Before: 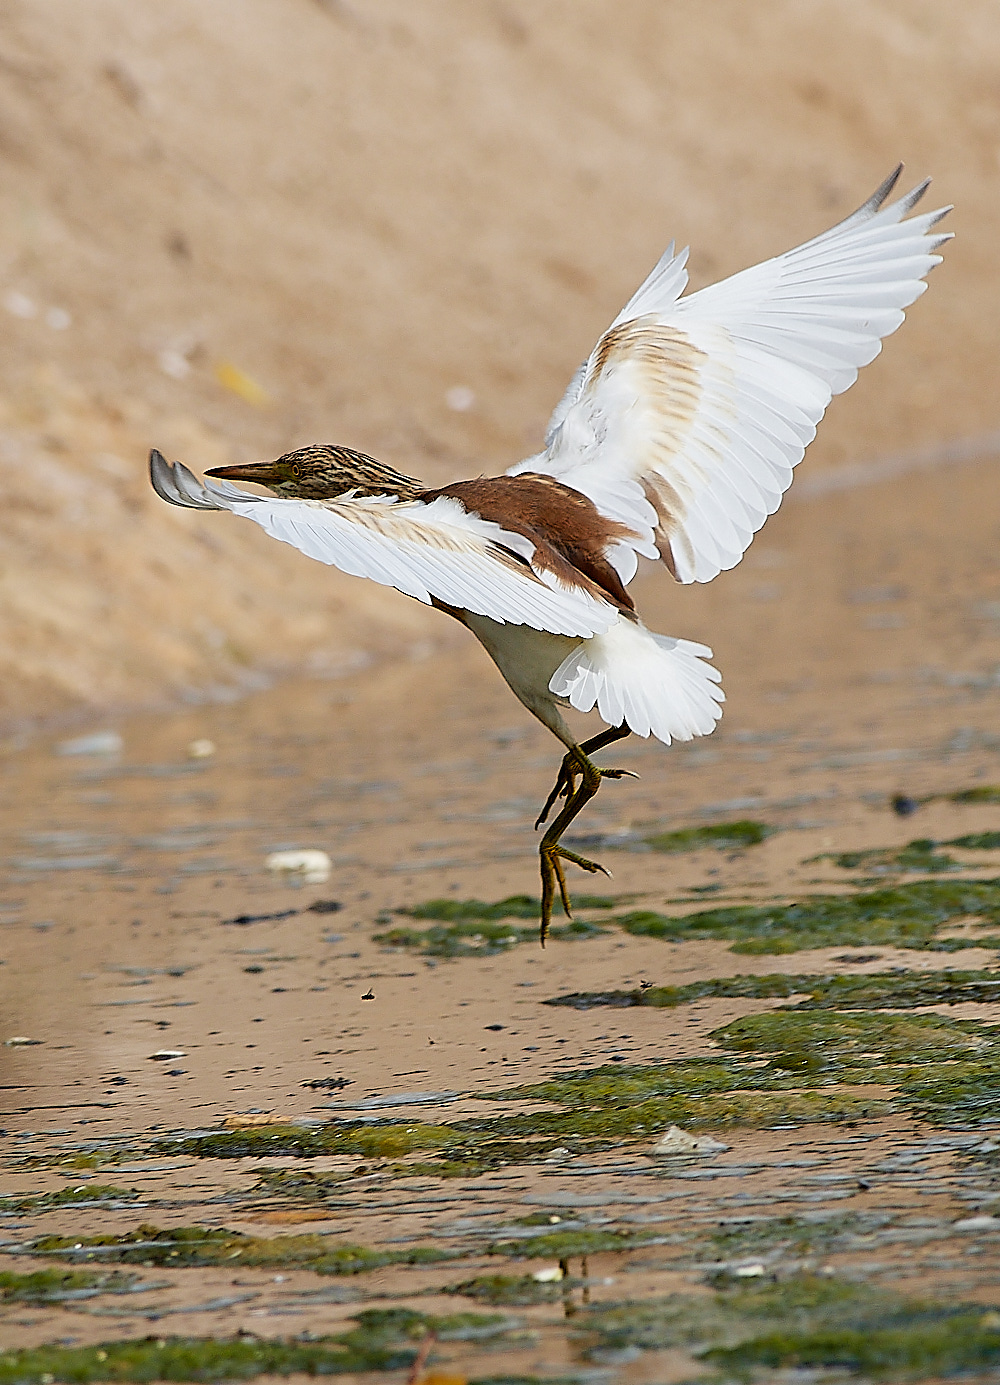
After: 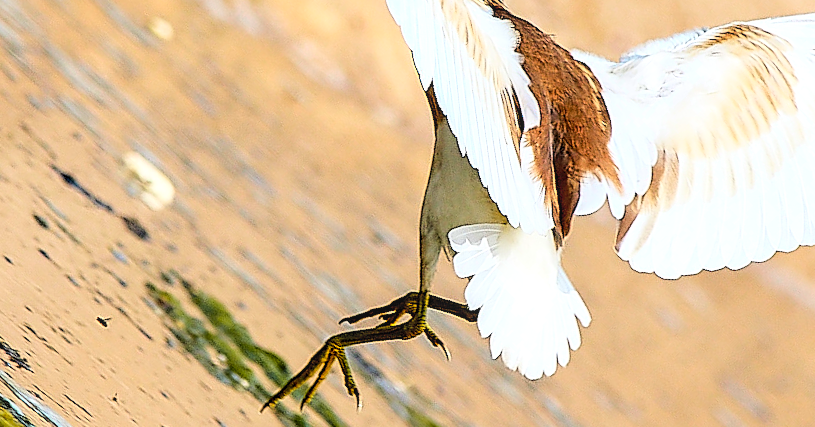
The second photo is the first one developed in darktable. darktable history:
base curve: curves: ch0 [(0, 0) (0.028, 0.03) (0.121, 0.232) (0.46, 0.748) (0.859, 0.968) (1, 1)]
crop and rotate: angle -45.22°, top 16.284%, right 0.8%, bottom 11.713%
sharpen: amount 0.218
color zones: curves: ch0 [(0.254, 0.492) (0.724, 0.62)]; ch1 [(0.25, 0.528) (0.719, 0.796)]; ch2 [(0, 0.472) (0.25, 0.5) (0.73, 0.184)]
local contrast: on, module defaults
exposure: compensate highlight preservation false
contrast brightness saturation: brightness 0.095, saturation 0.194
